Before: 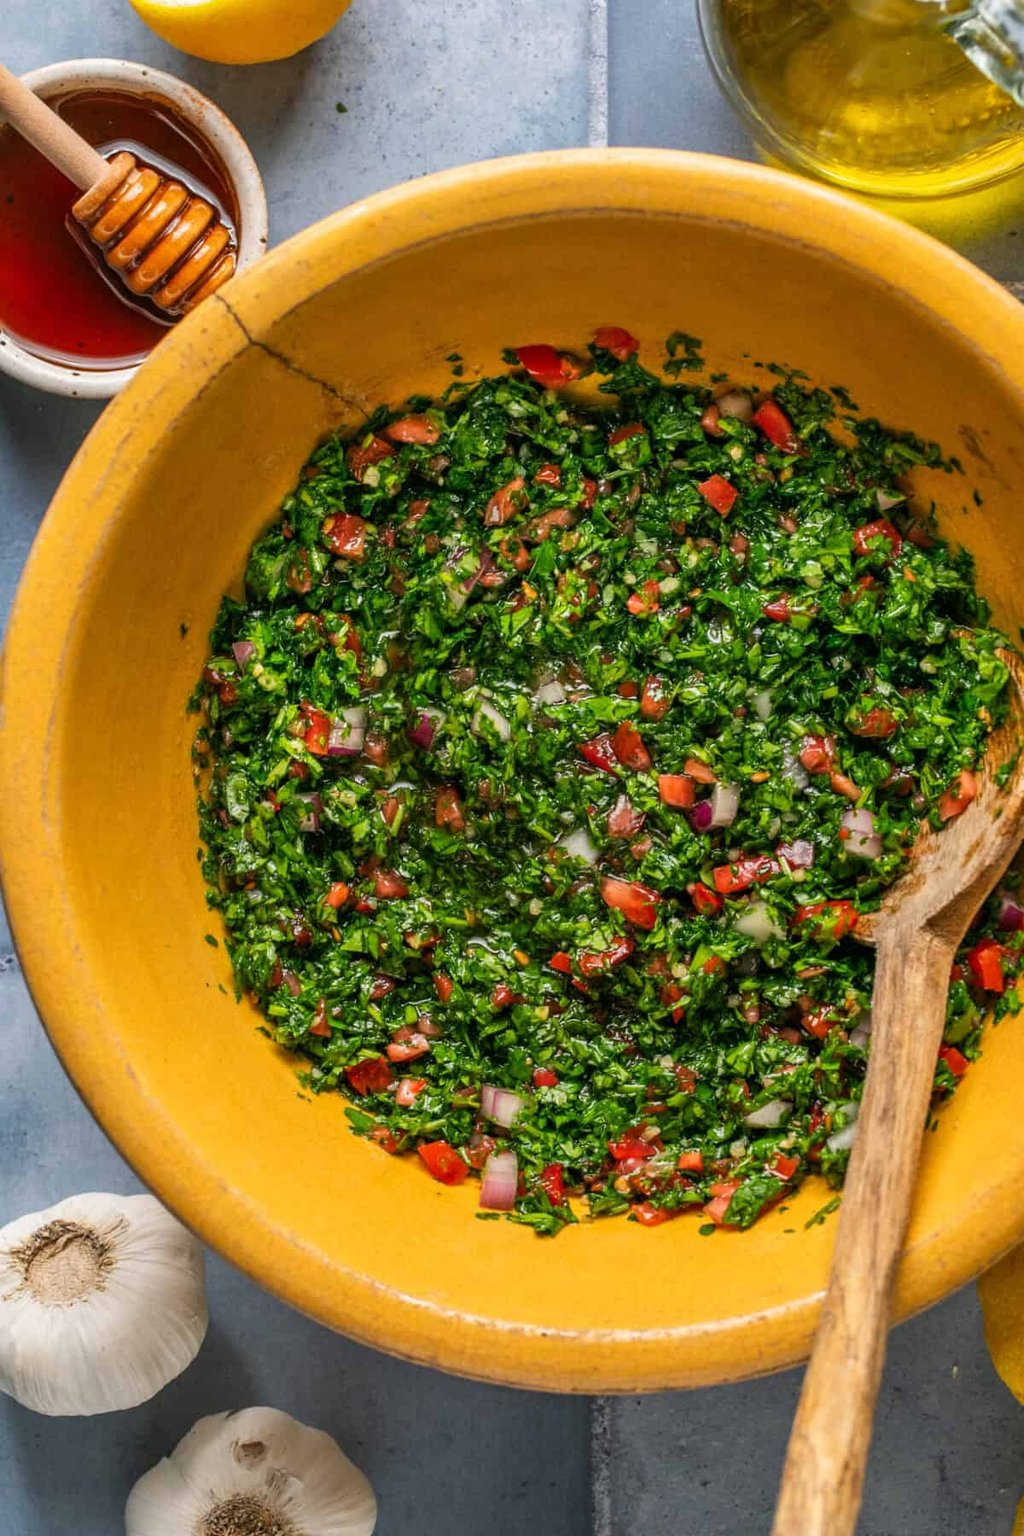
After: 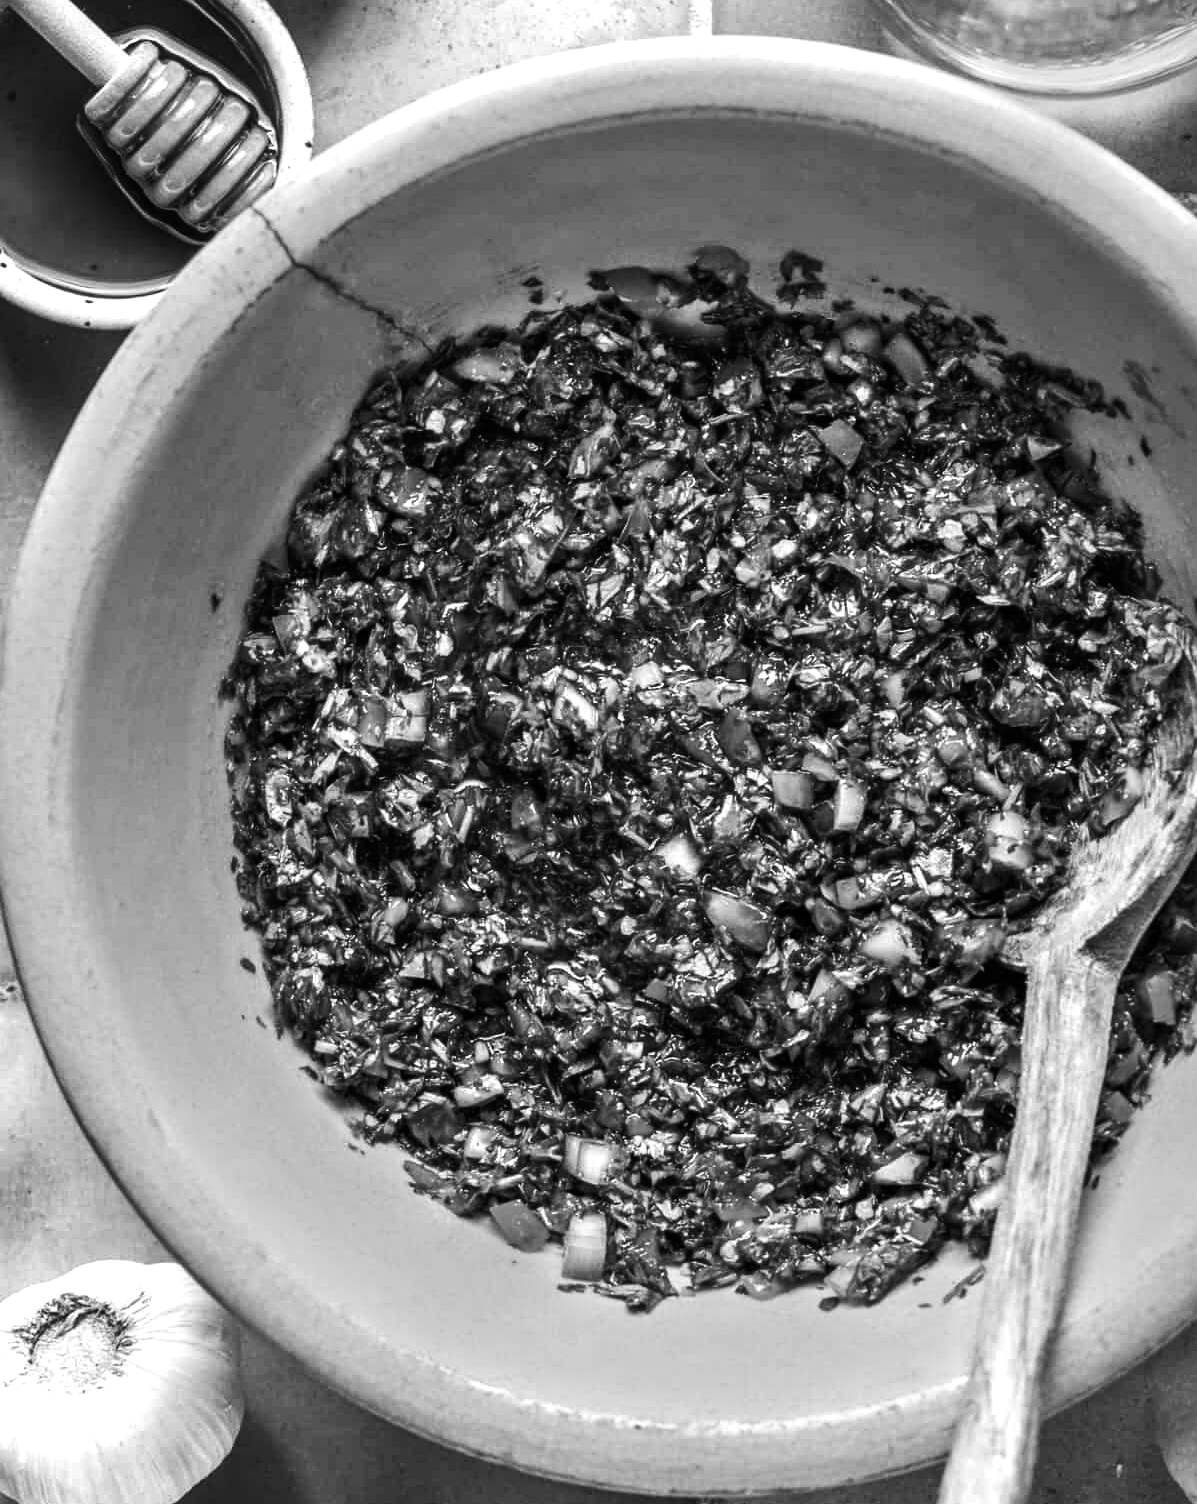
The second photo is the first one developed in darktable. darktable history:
tone equalizer: -8 EV -1.08 EV, -7 EV -1.01 EV, -6 EV -0.867 EV, -5 EV -0.578 EV, -3 EV 0.578 EV, -2 EV 0.867 EV, -1 EV 1.01 EV, +0 EV 1.08 EV, edges refinement/feathering 500, mask exposure compensation -1.57 EV, preserve details no
monochrome: on, module defaults
crop: top 7.625%, bottom 8.027%
color correction: saturation 2.15
